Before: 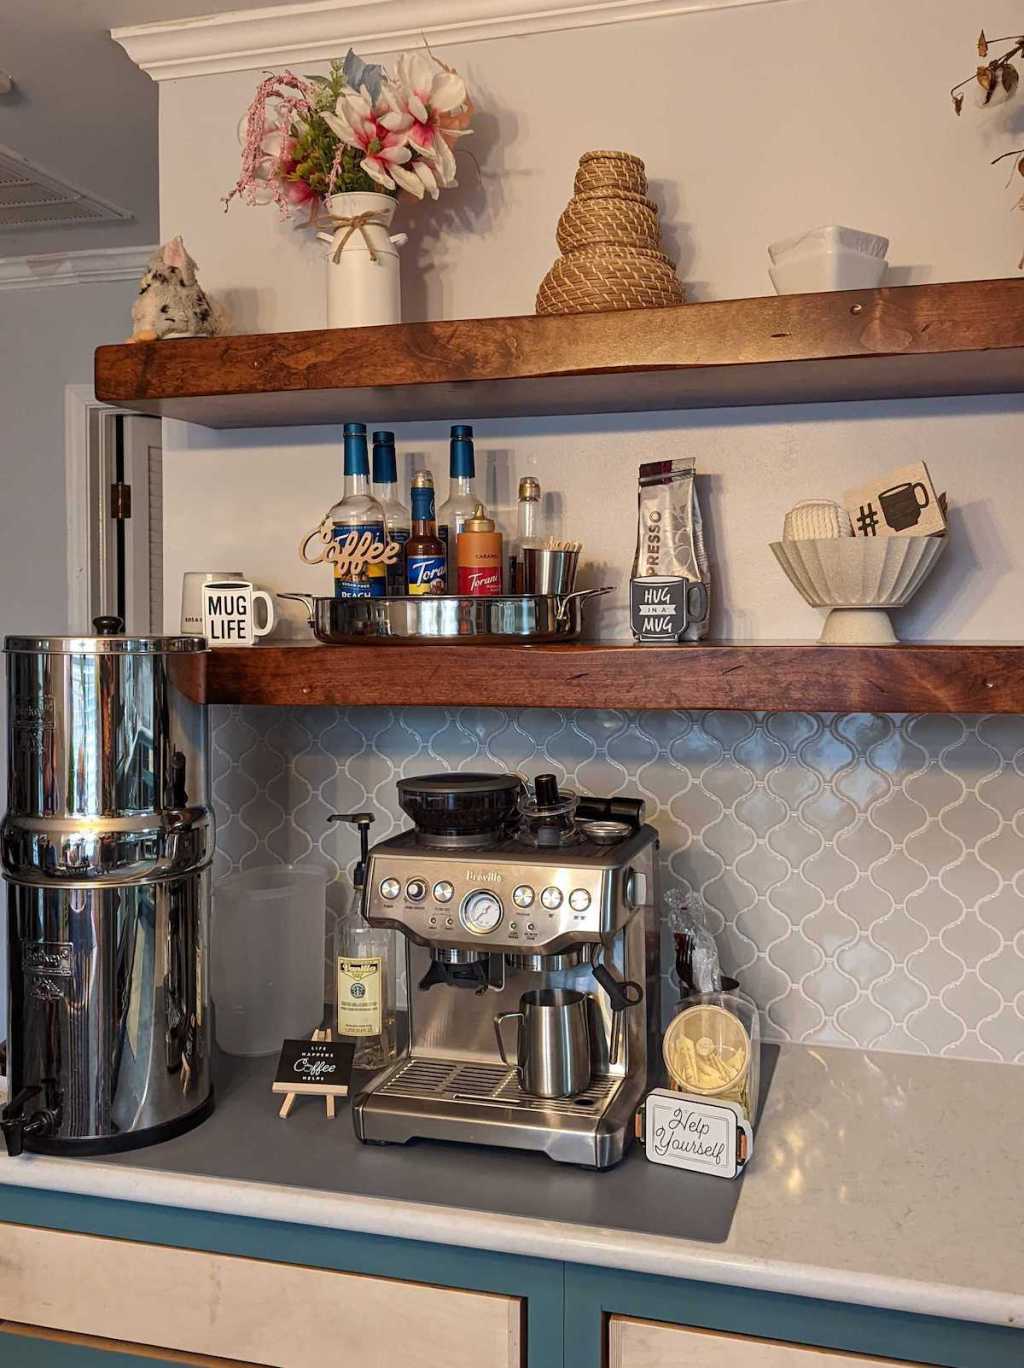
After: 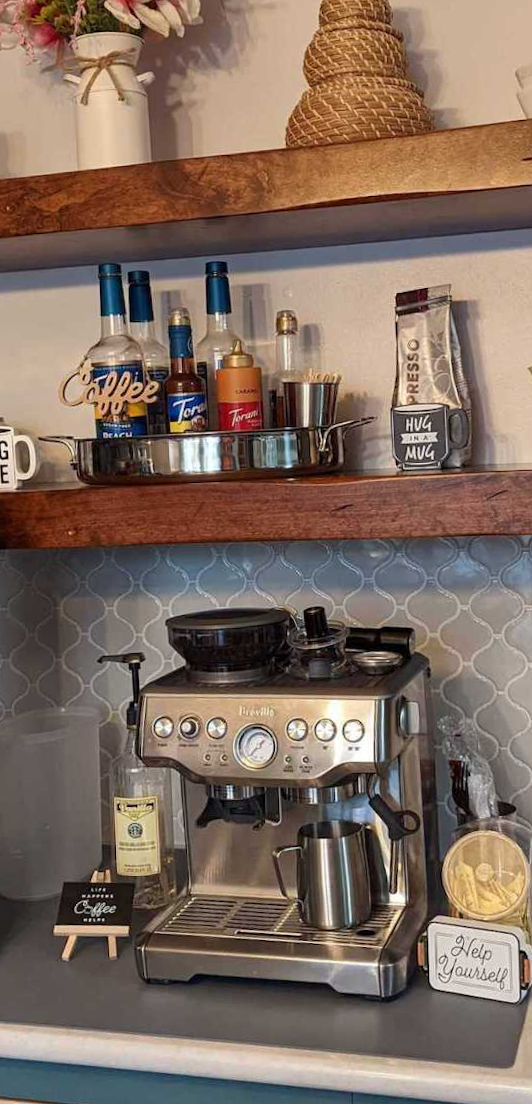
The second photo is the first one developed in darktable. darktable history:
crop and rotate: angle 0.02°, left 24.353%, top 13.219%, right 26.156%, bottom 8.224%
rotate and perspective: rotation -2.29°, automatic cropping off
